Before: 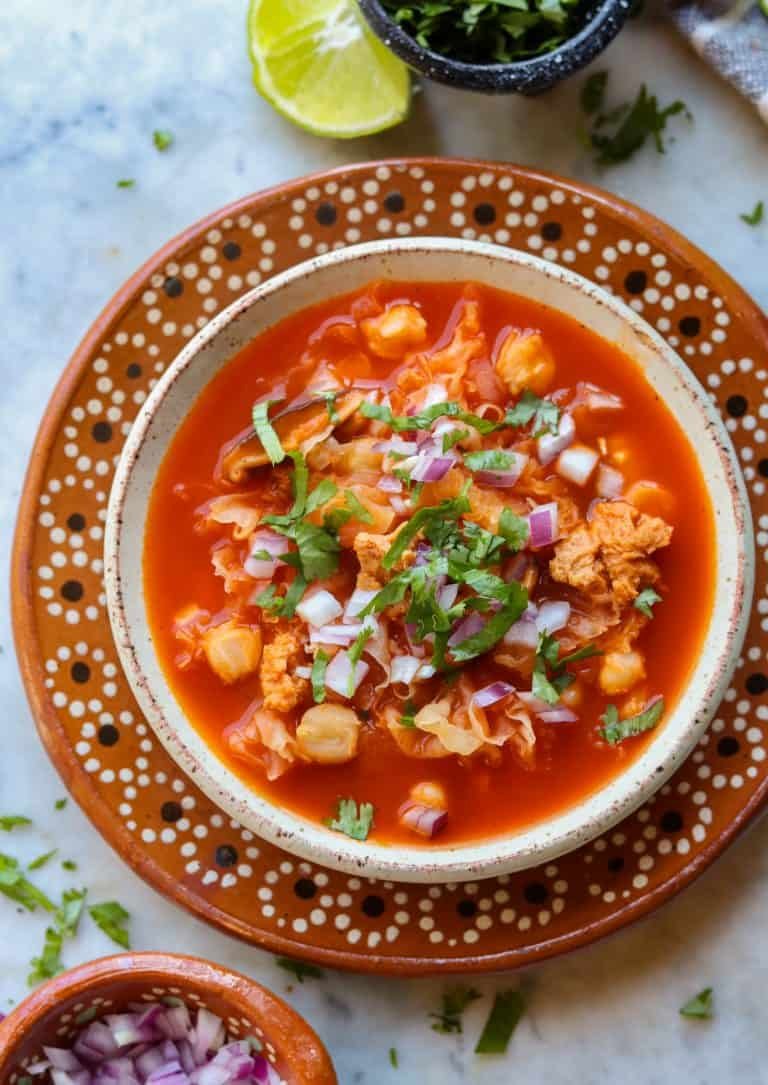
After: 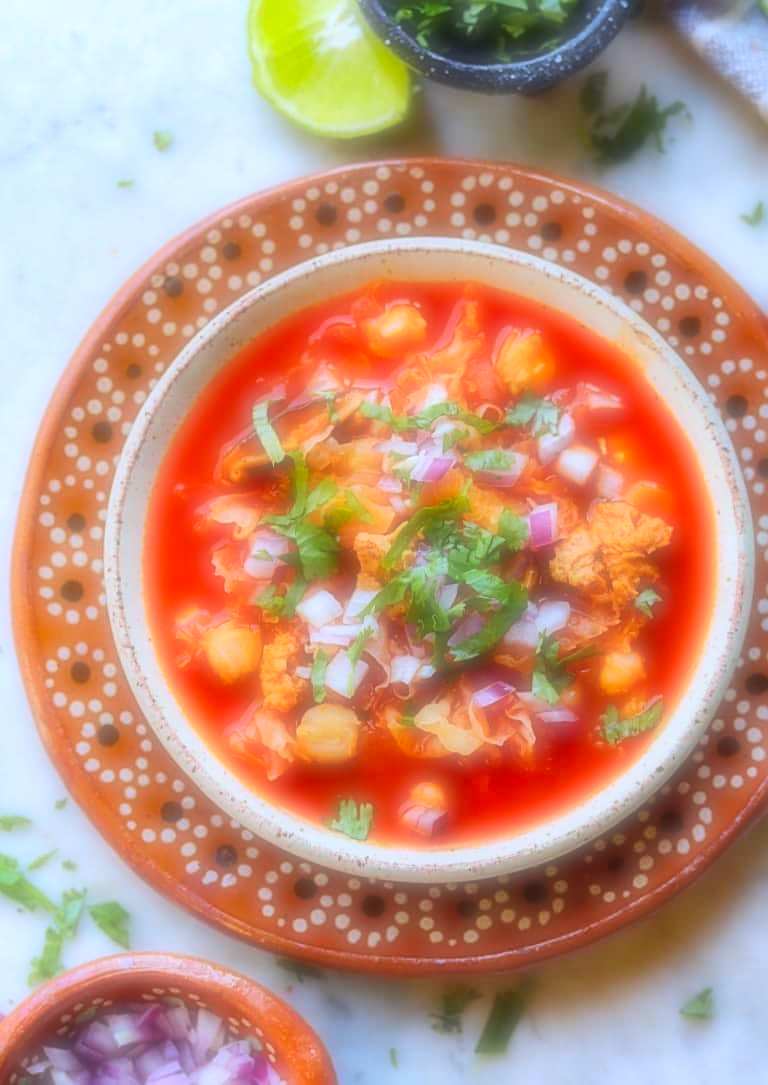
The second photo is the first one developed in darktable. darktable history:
white balance: red 0.931, blue 1.11
soften: on, module defaults
contrast brightness saturation: contrast 0.07, brightness 0.18, saturation 0.4
sharpen: on, module defaults
